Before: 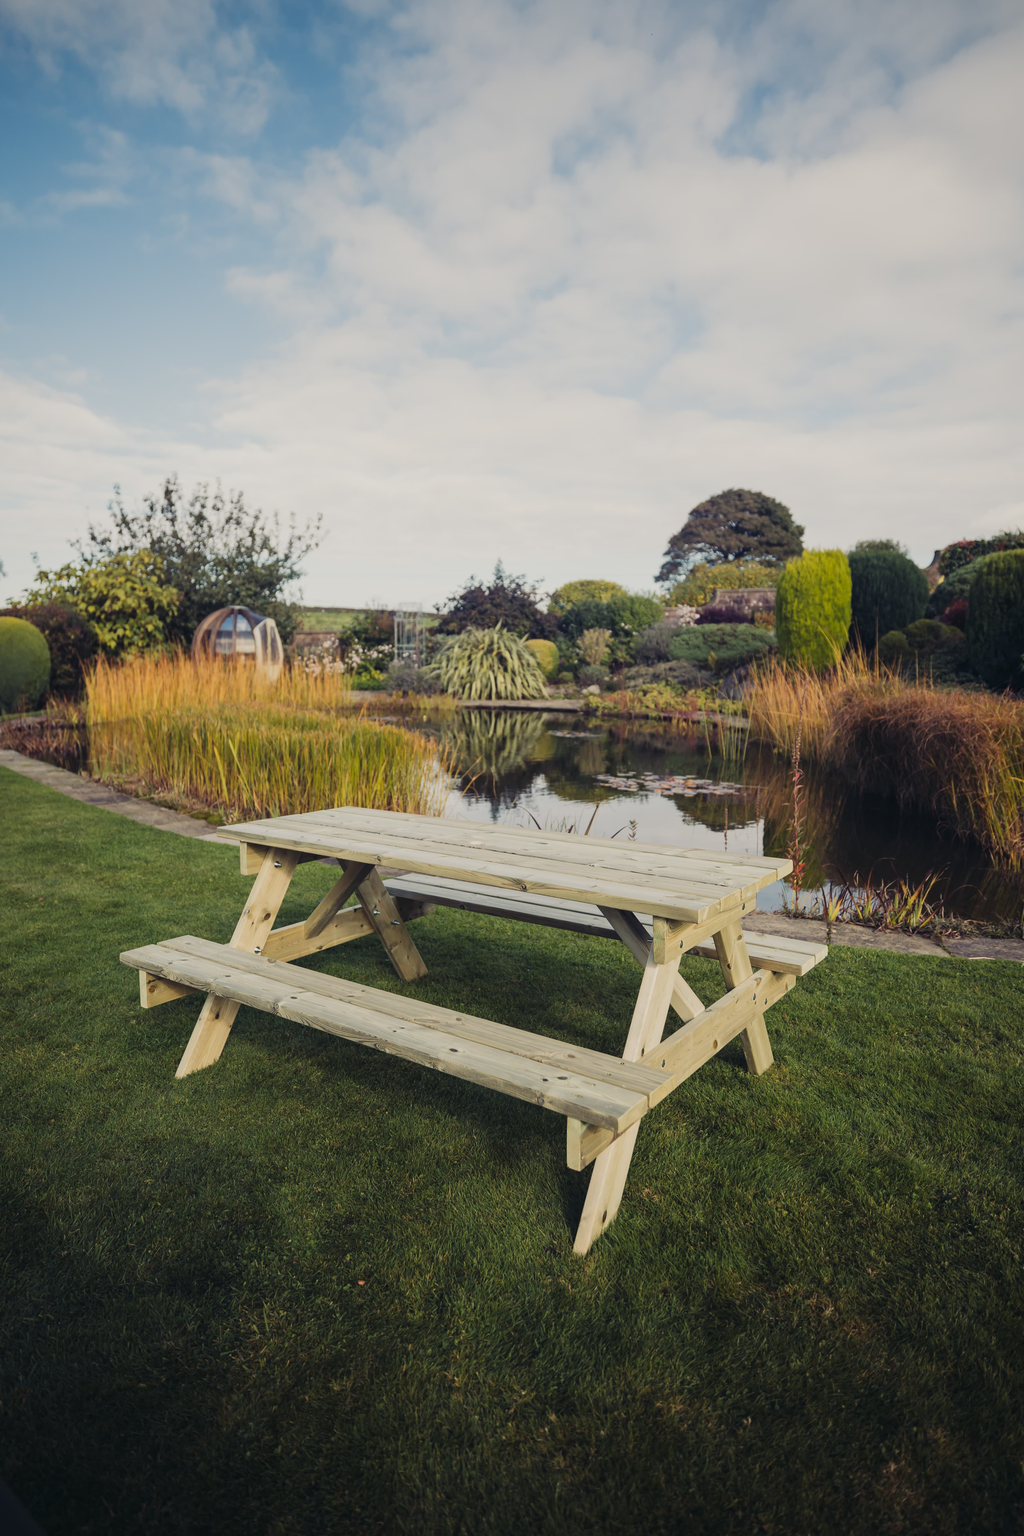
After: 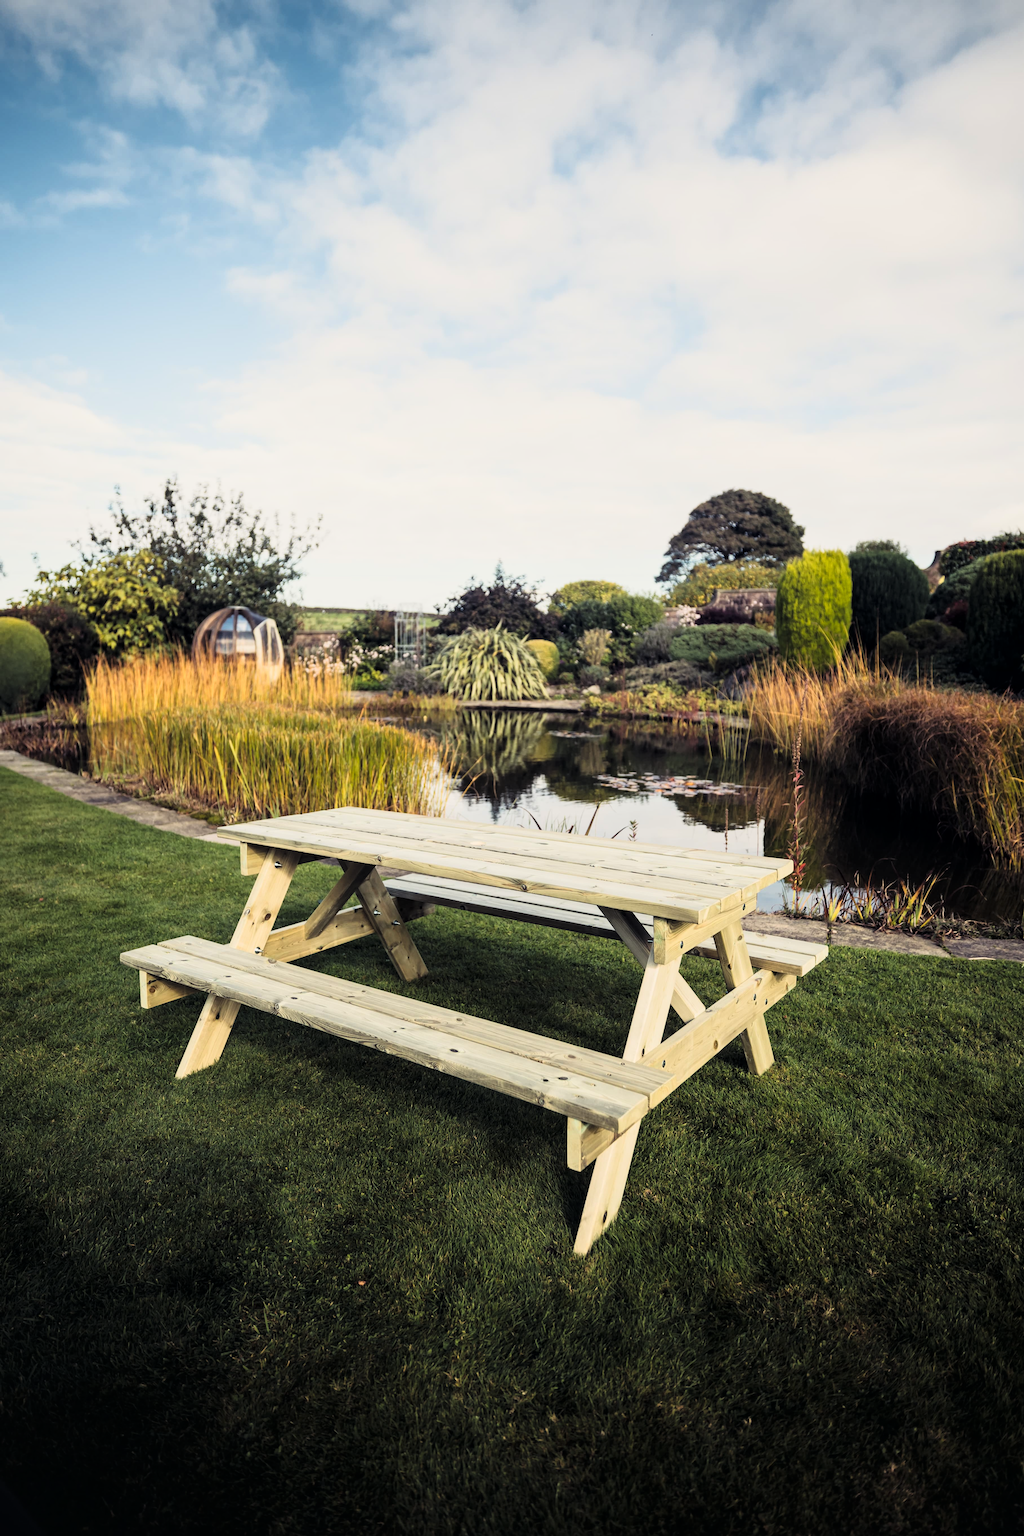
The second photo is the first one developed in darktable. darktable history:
local contrast: highlights 100%, shadows 100%, detail 120%, midtone range 0.2
tone curve: curves: ch0 [(0.016, 0.011) (0.084, 0.026) (0.469, 0.508) (0.721, 0.862) (1, 1)], color space Lab, linked channels, preserve colors none
